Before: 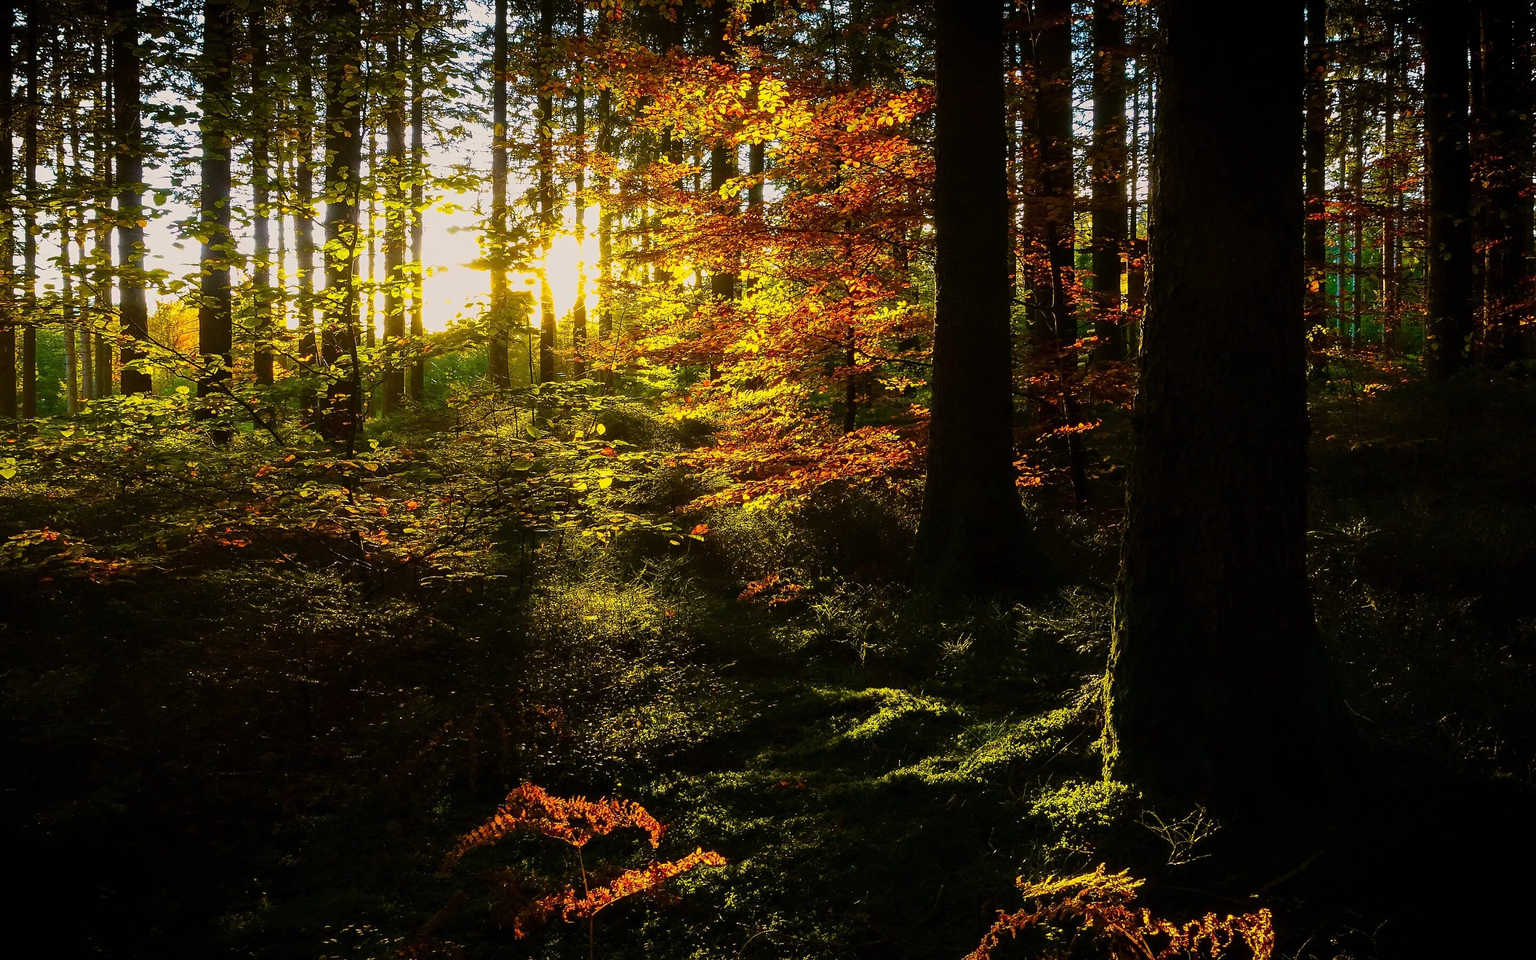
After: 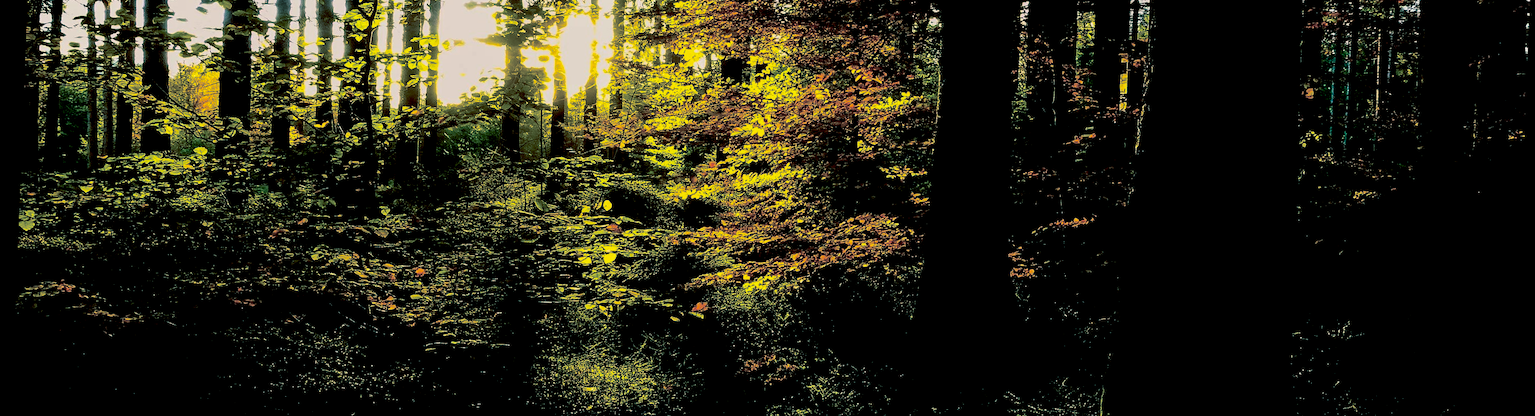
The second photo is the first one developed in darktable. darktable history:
crop and rotate: top 23.84%, bottom 34.294%
rotate and perspective: rotation 2.27°, automatic cropping off
exposure: black level correction 0.056, exposure -0.039 EV, compensate highlight preservation false
split-toning: shadows › hue 186.43°, highlights › hue 49.29°, compress 30.29%
